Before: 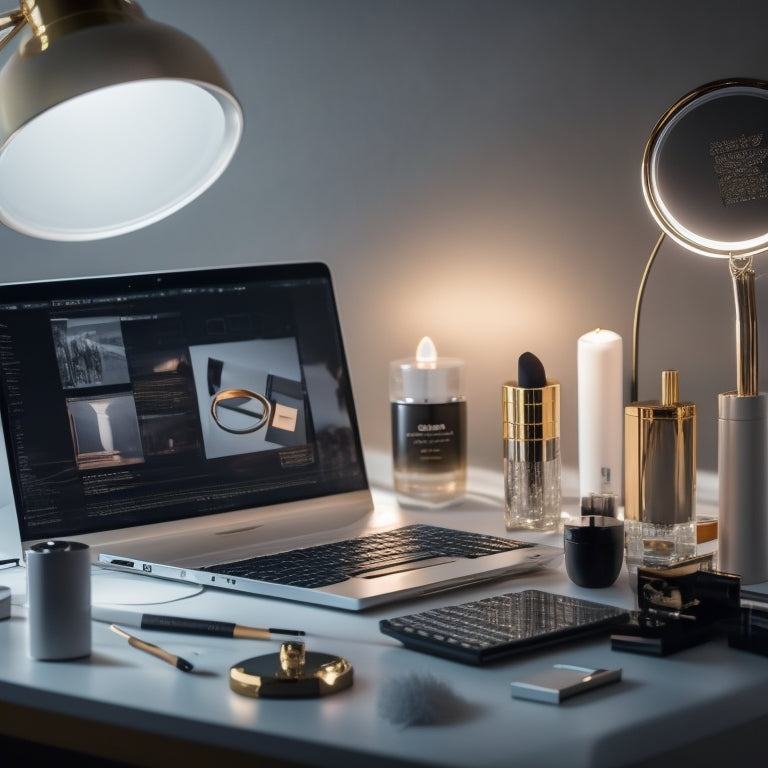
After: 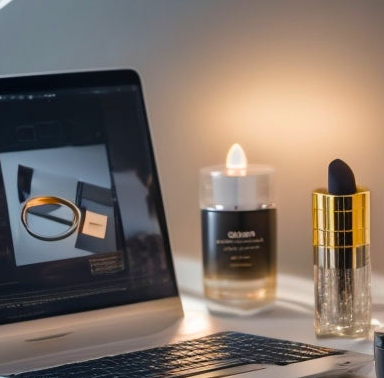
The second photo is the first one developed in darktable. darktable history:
crop: left 24.849%, top 25.228%, right 25.061%, bottom 25.468%
color balance rgb: power › hue 207.96°, perceptual saturation grading › global saturation 41.723%, global vibrance 20%
contrast brightness saturation: saturation -0.066
